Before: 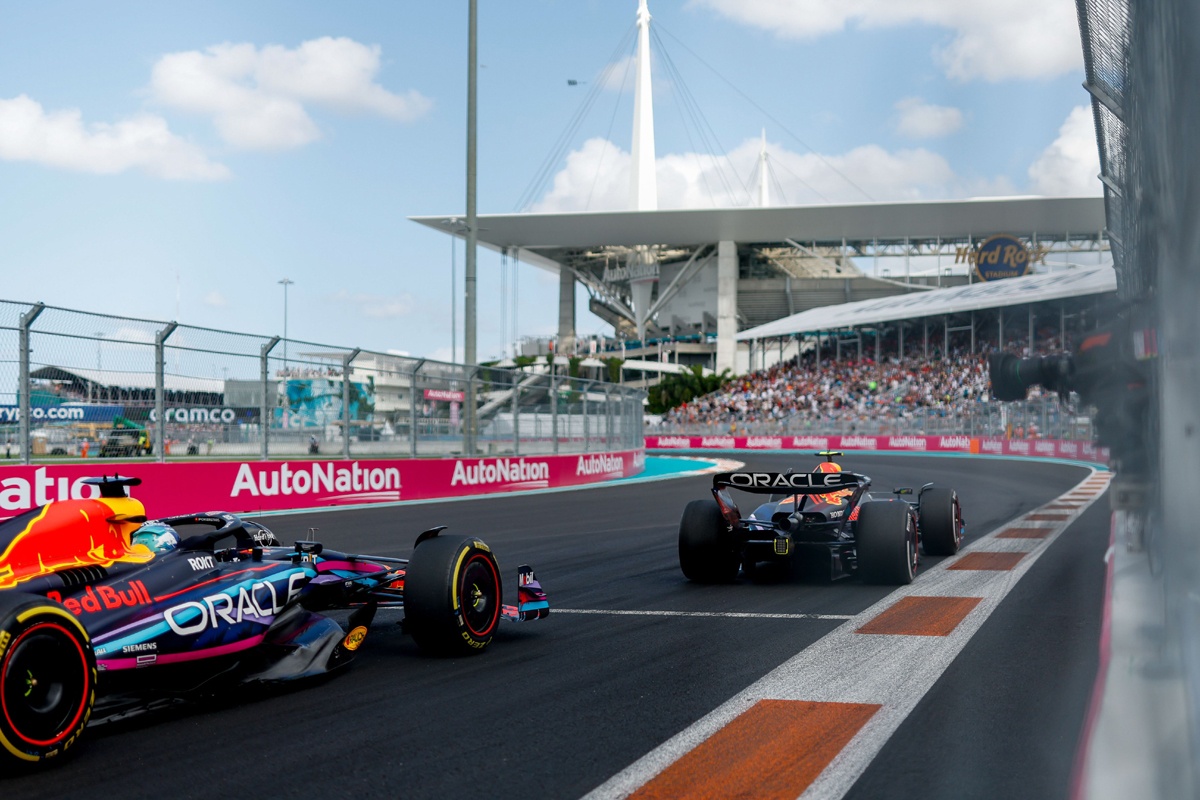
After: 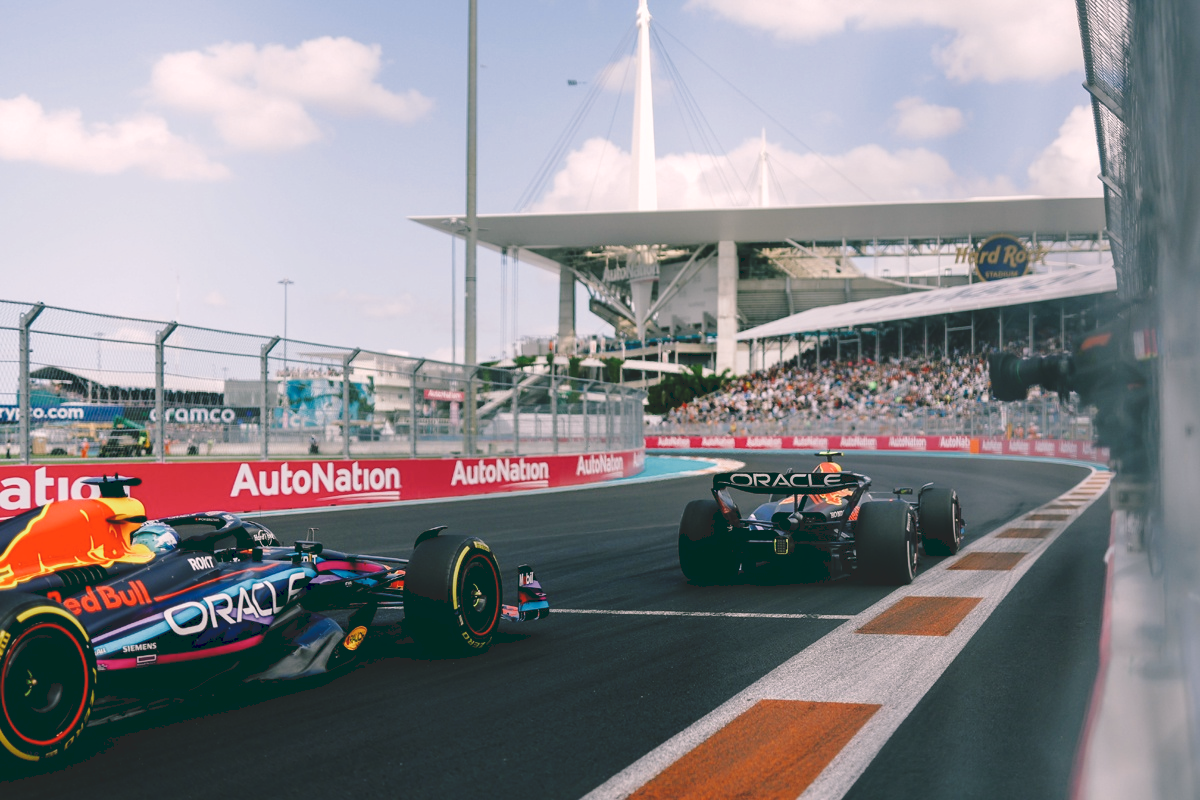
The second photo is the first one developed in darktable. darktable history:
tone curve: curves: ch0 [(0, 0) (0.003, 0.139) (0.011, 0.14) (0.025, 0.138) (0.044, 0.14) (0.069, 0.149) (0.1, 0.161) (0.136, 0.179) (0.177, 0.203) (0.224, 0.245) (0.277, 0.302) (0.335, 0.382) (0.399, 0.461) (0.468, 0.546) (0.543, 0.614) (0.623, 0.687) (0.709, 0.758) (0.801, 0.84) (0.898, 0.912) (1, 1)], preserve colors none
color look up table: target L [97.78, 89.68, 89.74, 89.75, 79.64, 72.03, 64.2, 57.28, 49.61, 53.16, 29.19, 4.598, 201.28, 96.29, 80.5, 78.09, 66.57, 66.45, 57.83, 54.17, 53.35, 43.64, 33.09, 31.42, 31.16, 23.11, 81.67, 68.78, 65.59, 63.25, 52.74, 65.46, 55.52, 54.21, 41.78, 48.26, 34.01, 34.09, 25.08, 19.76, 21.58, 1.786, 0.512, 91.6, 80.32, 64.16, 57.37, 55.07, 31.94], target a [-25.45, -20.16, -30.35, -26.28, -15.94, -4.404, -48.24, -23.47, -26.48, -2.807, -28.91, -14.47, 0, 7.999, 3.572, 17.75, 41.18, 8.556, 28.35, 55.16, 64.57, 26.08, 38.74, 32.82, 1.097, -3, 32.1, 20.25, 30.94, 64.99, 21.23, 54.92, 71, 44.23, 15.35, 58.74, 24.57, 41.59, 24.53, -1.465, 25.92, 15.14, 0.811, -20.37, -17.83, -1.673, -9.092, -23.69, -17.98], target b [47.37, 19.49, 35.54, 15.4, 4.422, 62.34, 38.49, 14.94, 30.71, 43.57, 17.98, 7.027, -0.001, 17.75, 48.08, 65.85, 23.88, 24.29, 50.93, 58.44, 41.95, 29.73, 39.73, 19.93, 4.377, 26.32, -12.53, -6.146, -41.8, -19.14, -27.31, -39.65, 10.84, -7.429, -60.93, -23.17, -7.338, -53.47, -56.76, -27.42, -33.67, -36.17, -9.965, -4.248, -21.45, -12.53, -46.31, -19.01, -4.16], num patches 49
